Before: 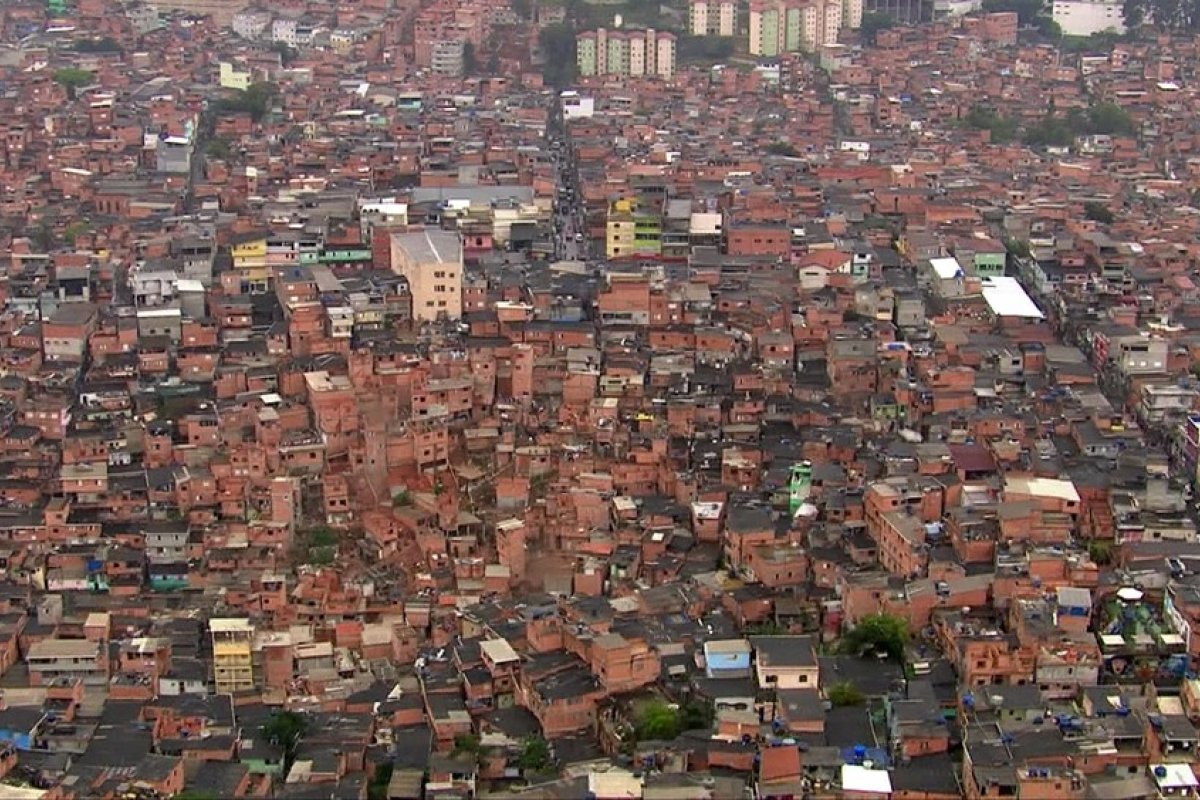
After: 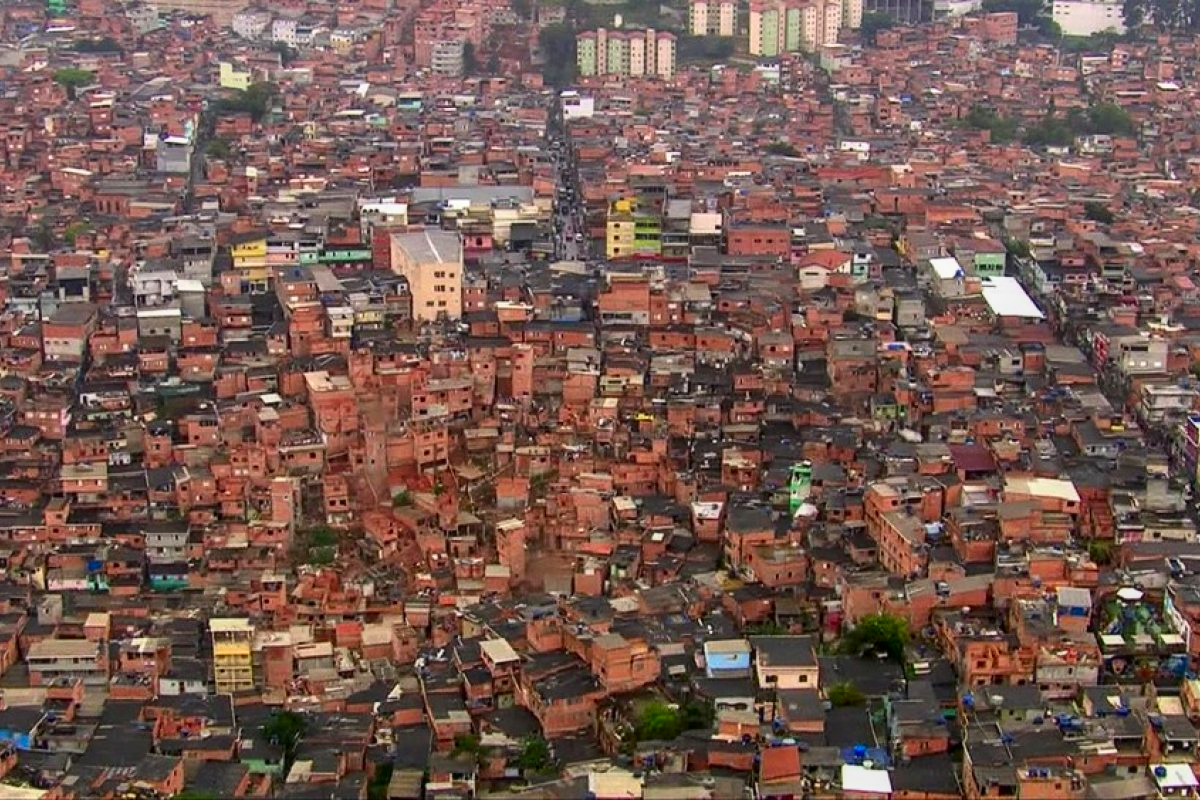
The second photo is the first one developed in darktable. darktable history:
contrast brightness saturation: contrast 0.156, saturation 0.329
local contrast: detail 110%
